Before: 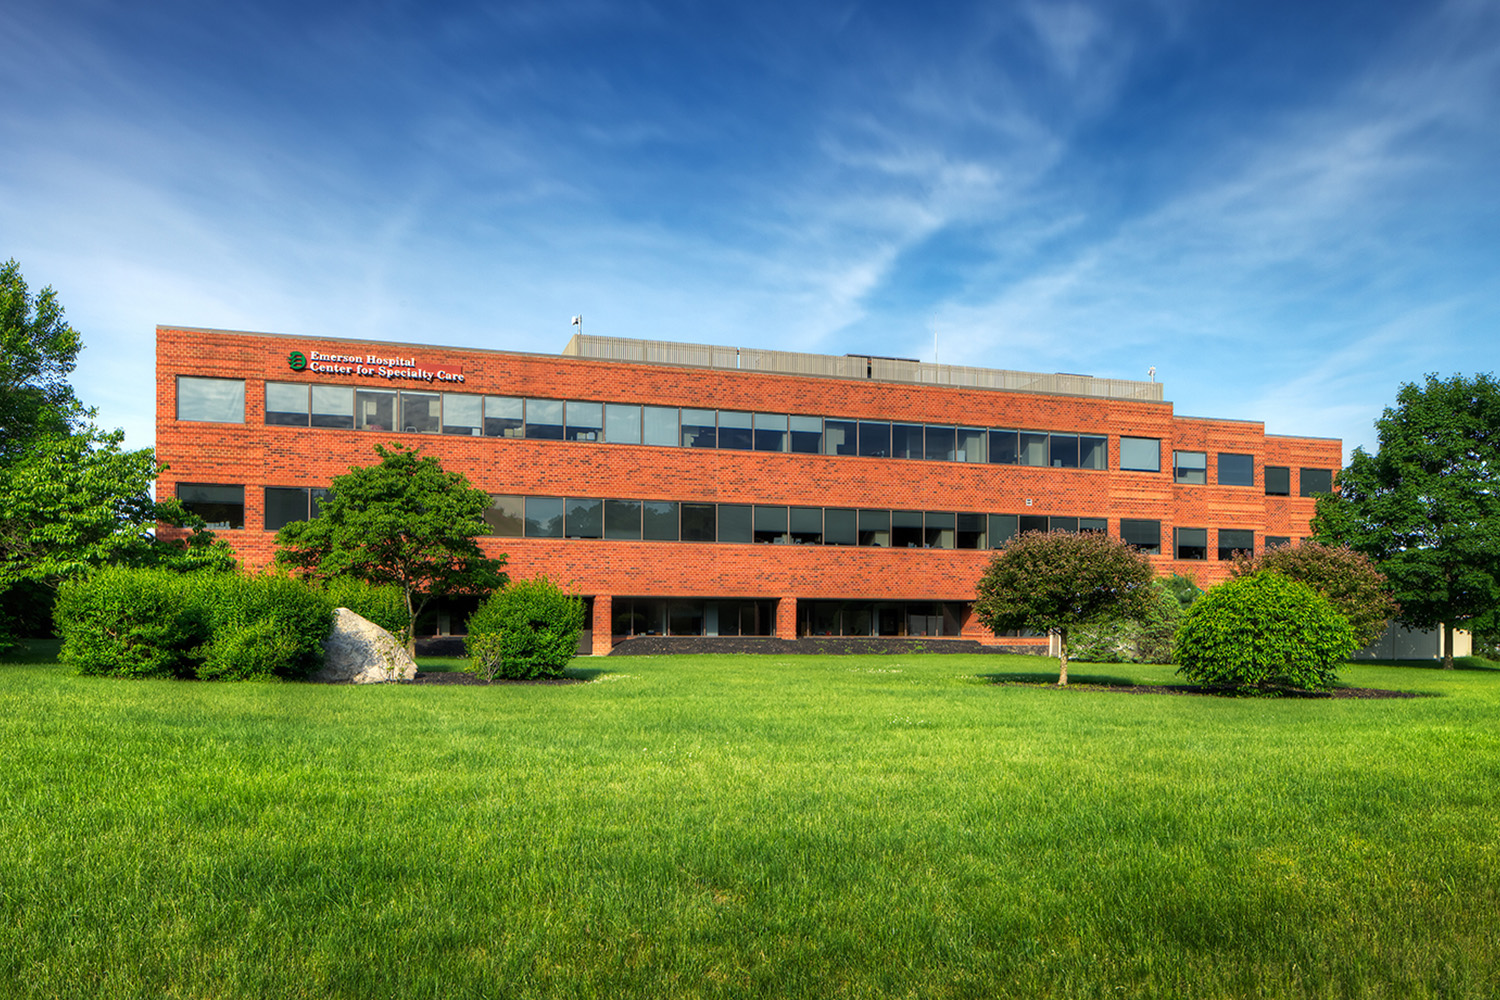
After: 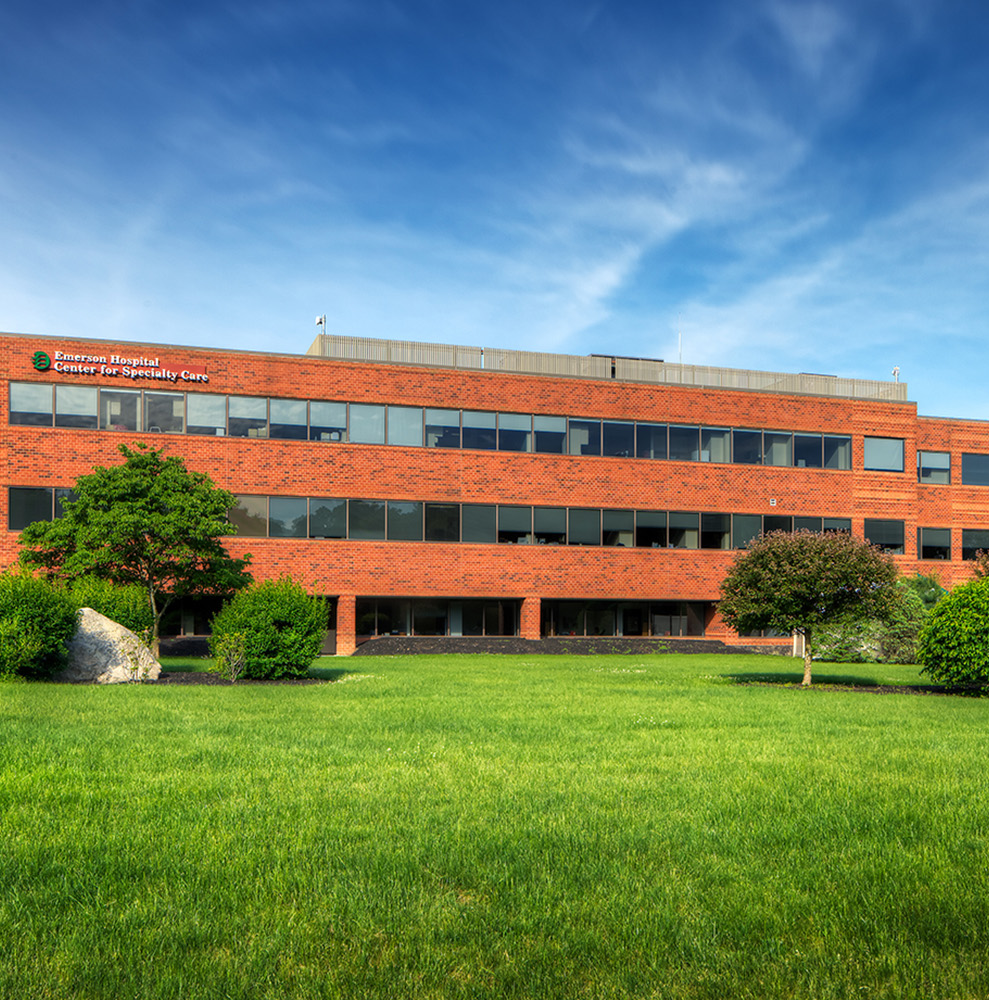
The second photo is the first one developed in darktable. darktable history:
crop: left 17.082%, right 16.979%
